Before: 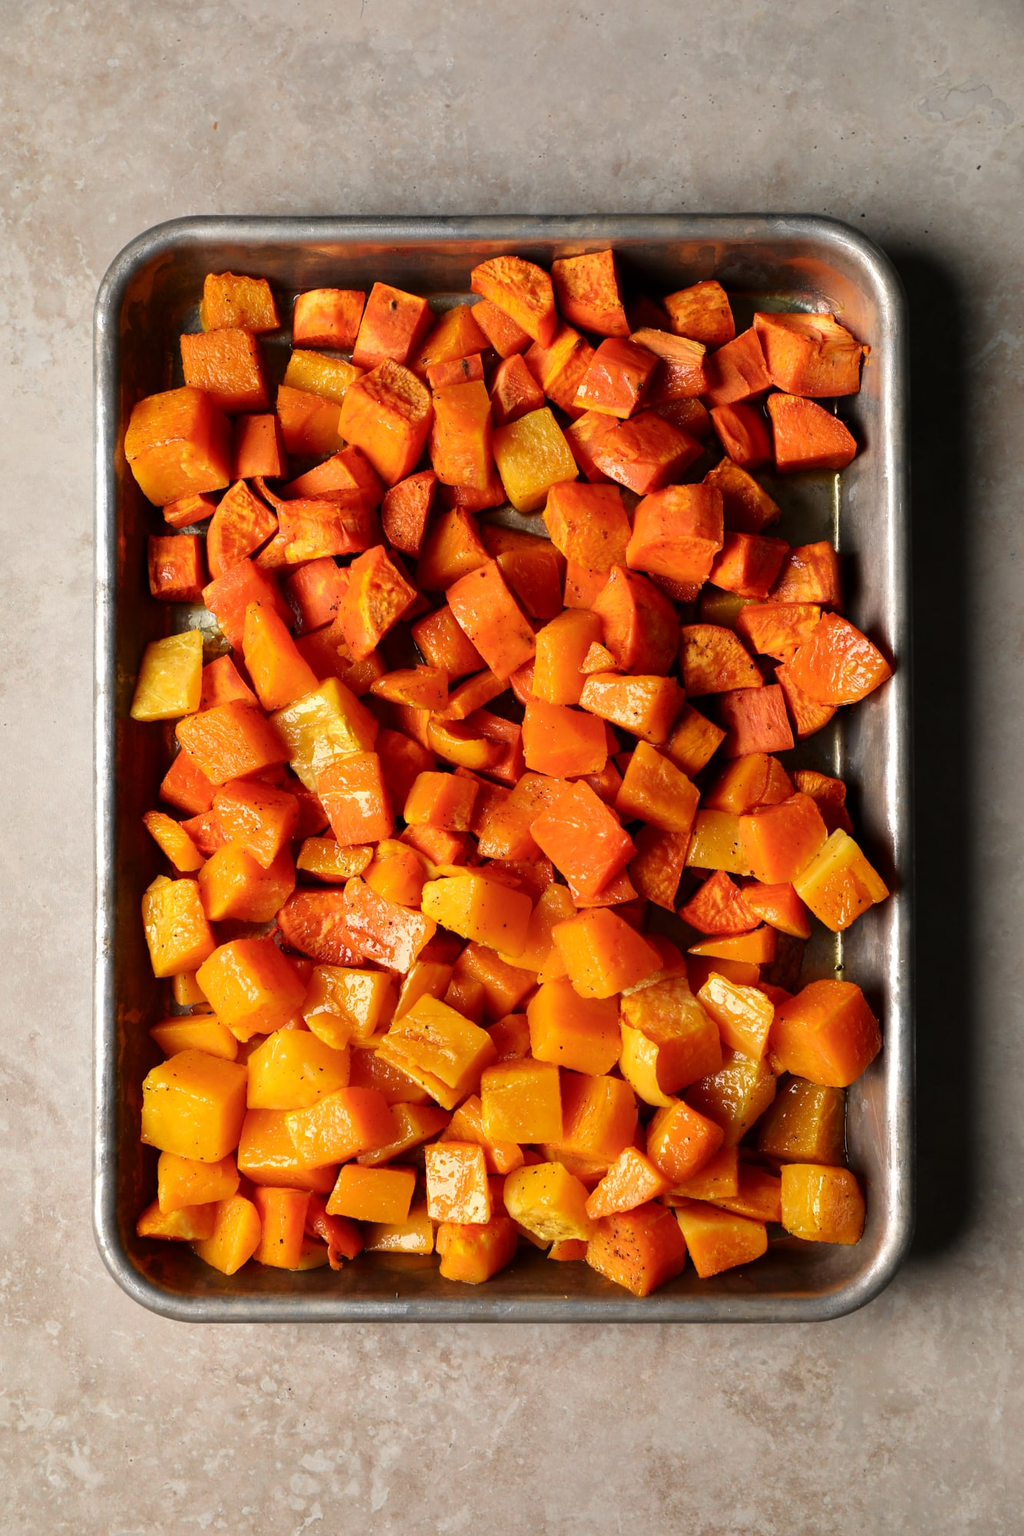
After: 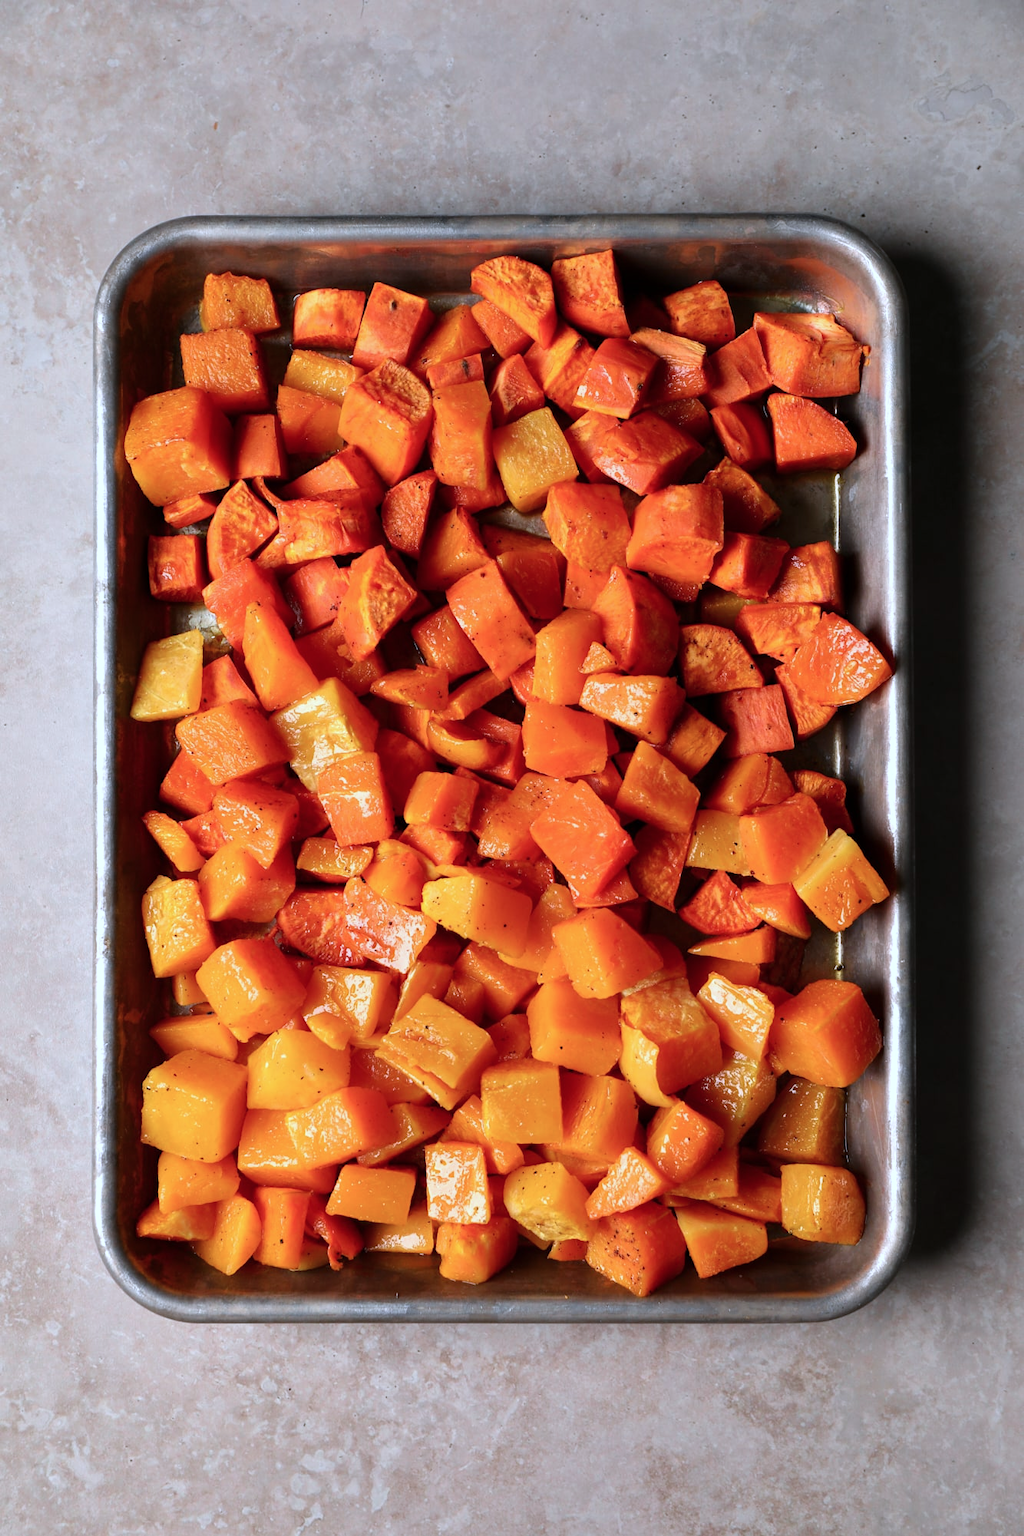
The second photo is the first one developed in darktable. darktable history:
color correction: highlights a* -1.94, highlights b* -18.38
